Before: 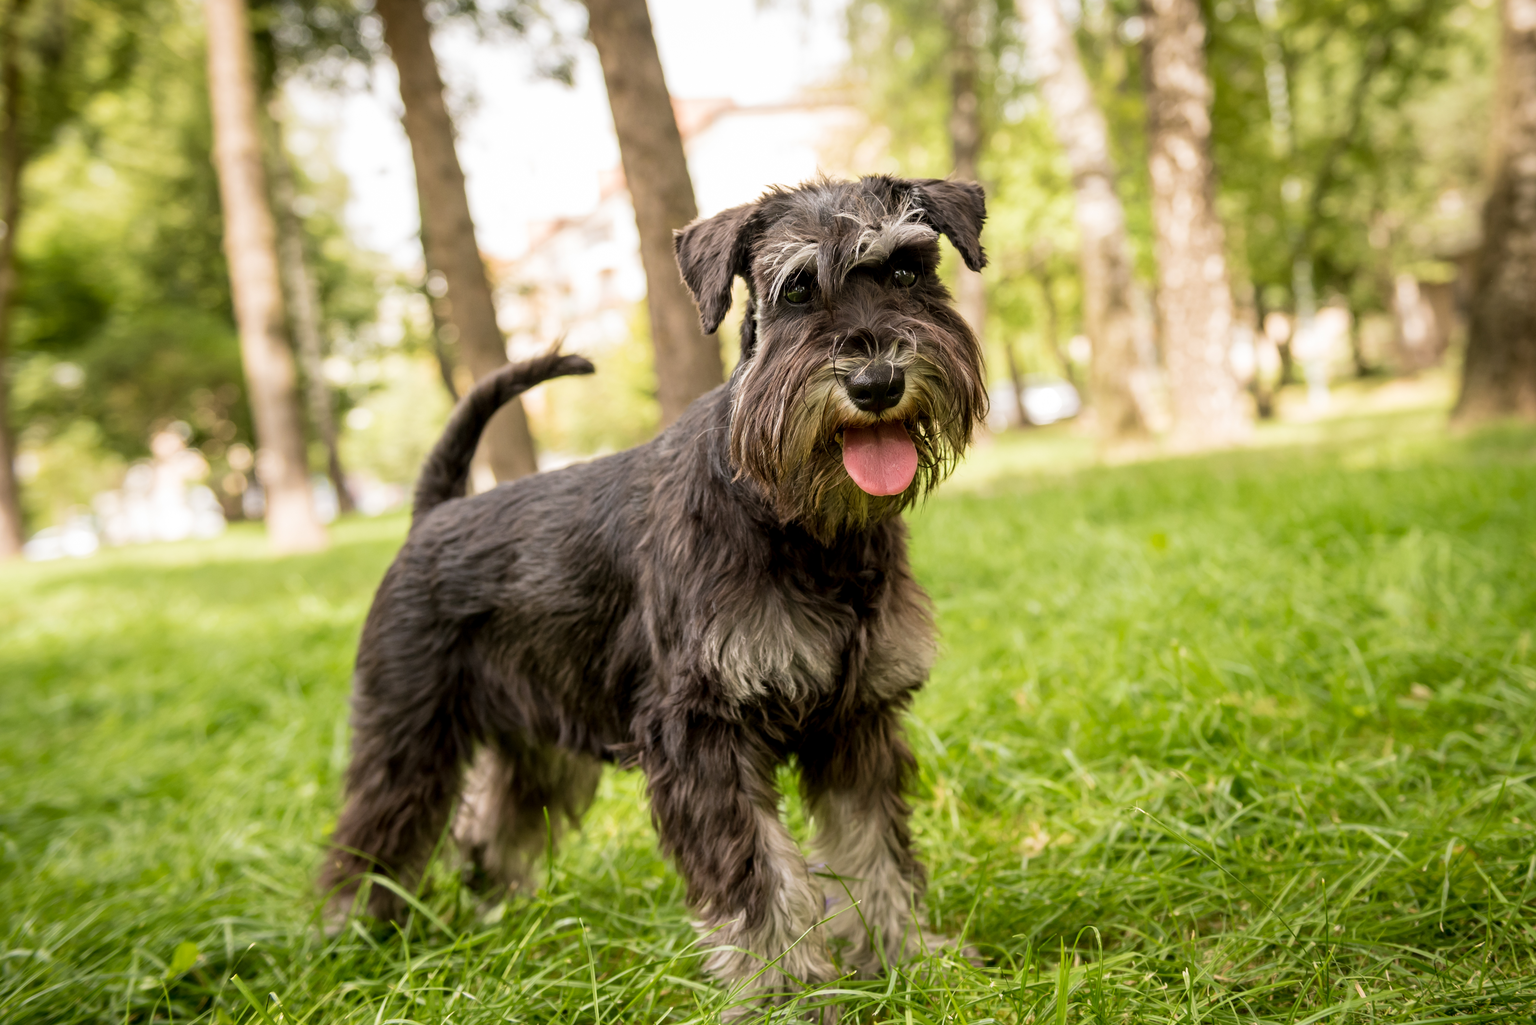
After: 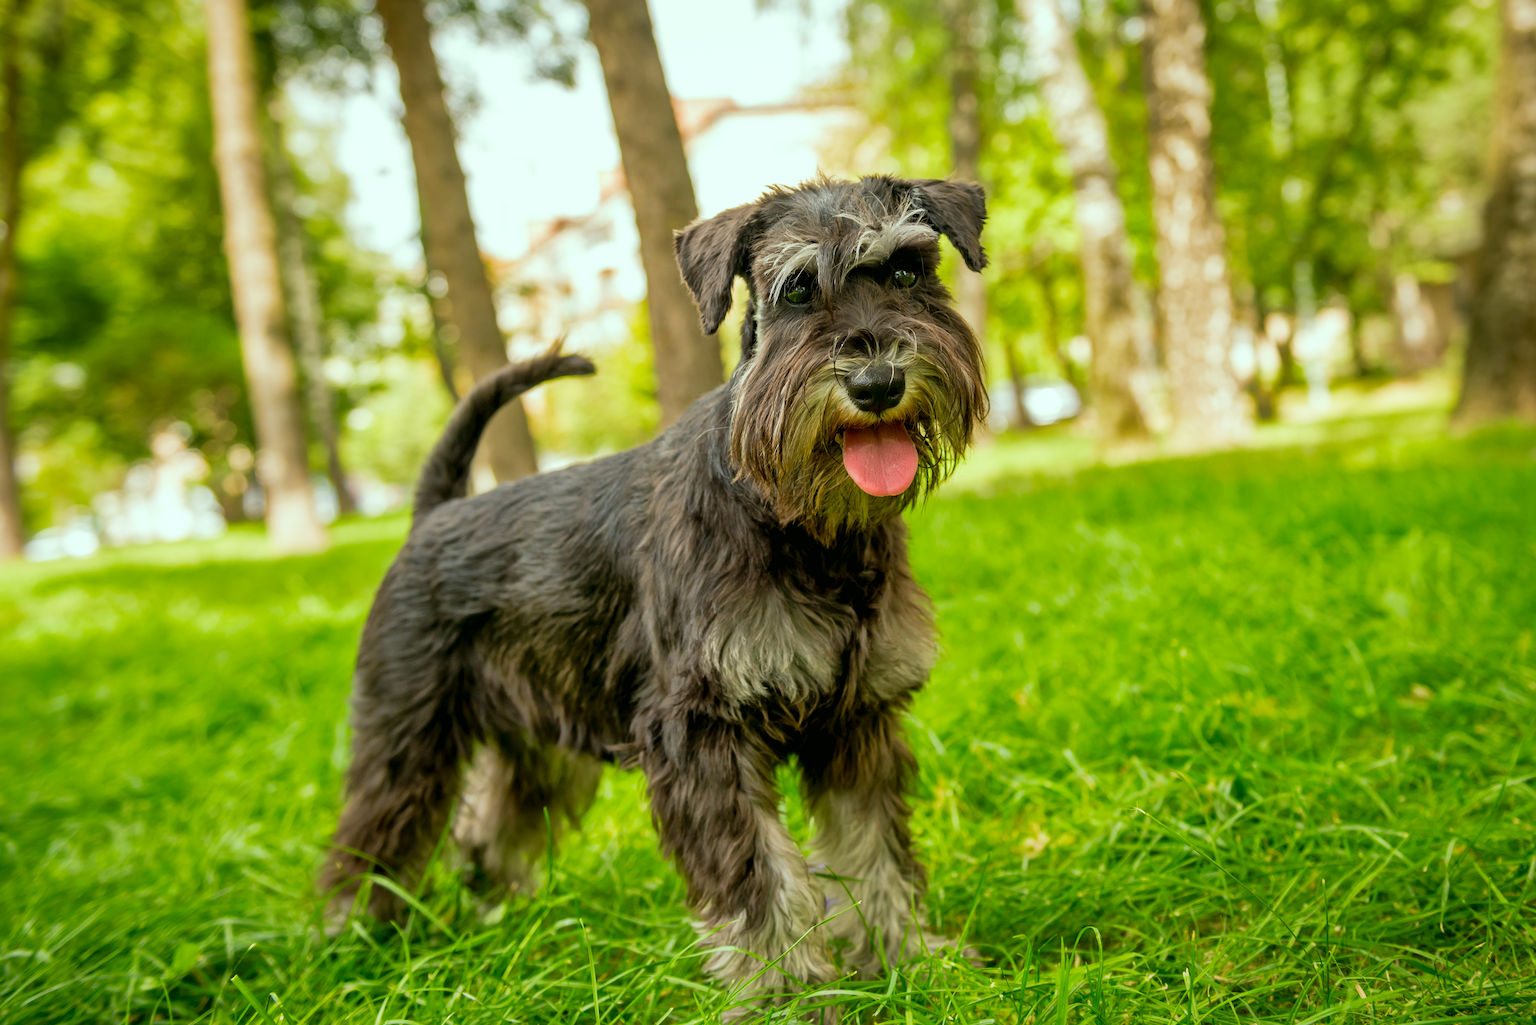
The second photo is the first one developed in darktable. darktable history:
shadows and highlights: on, module defaults
color correction: highlights a* -7.33, highlights b* 1.26, shadows a* -3.55, saturation 1.4
